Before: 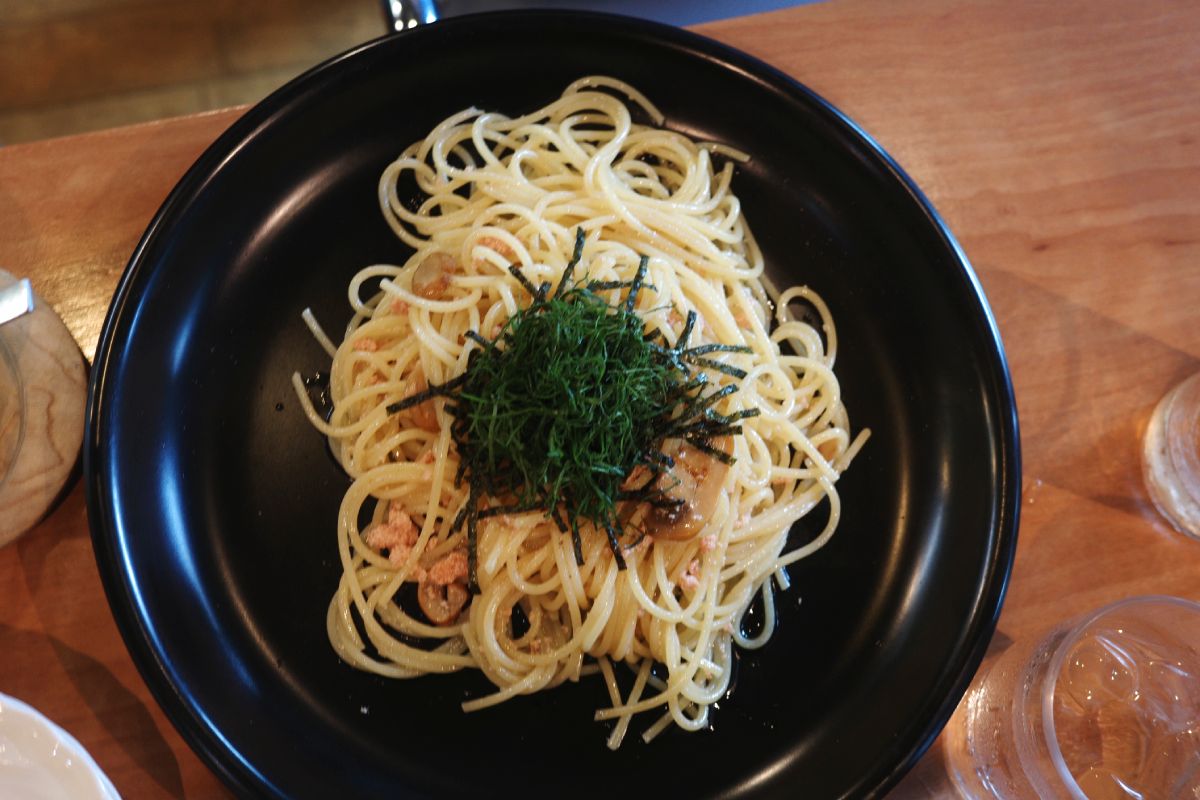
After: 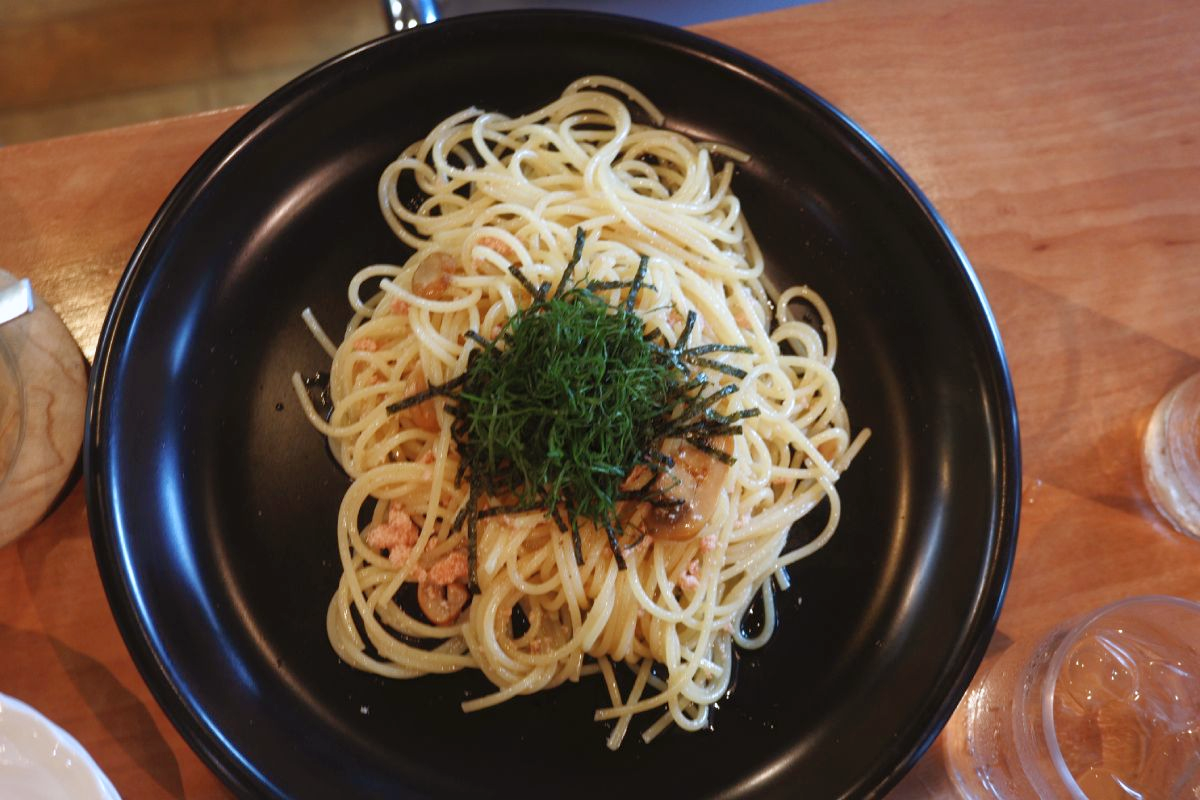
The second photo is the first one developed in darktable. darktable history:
color balance rgb: shadows lift › luminance 0.912%, shadows lift › chroma 0.223%, shadows lift › hue 21.16°, power › luminance -3.515%, power › chroma 0.557%, power › hue 40.71°, highlights gain › luminance 16.641%, highlights gain › chroma 2.875%, highlights gain › hue 262.53°, perceptual saturation grading › global saturation -2.376%, perceptual saturation grading › highlights -6.973%, perceptual saturation grading › mid-tones 7.509%, perceptual saturation grading › shadows 4.479%, contrast -9.91%
shadows and highlights: shadows 43.33, highlights 7.51
